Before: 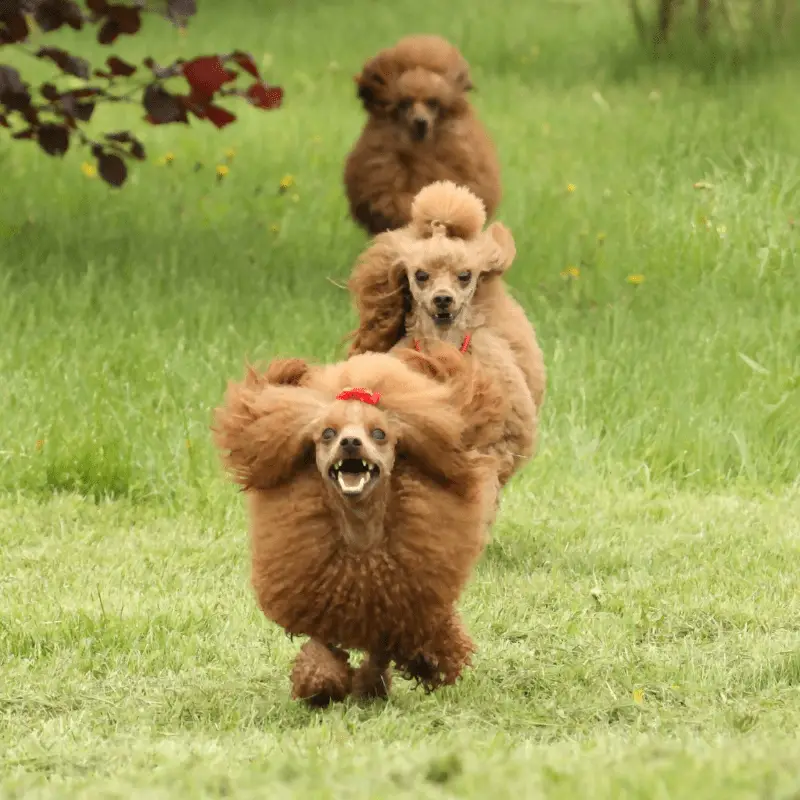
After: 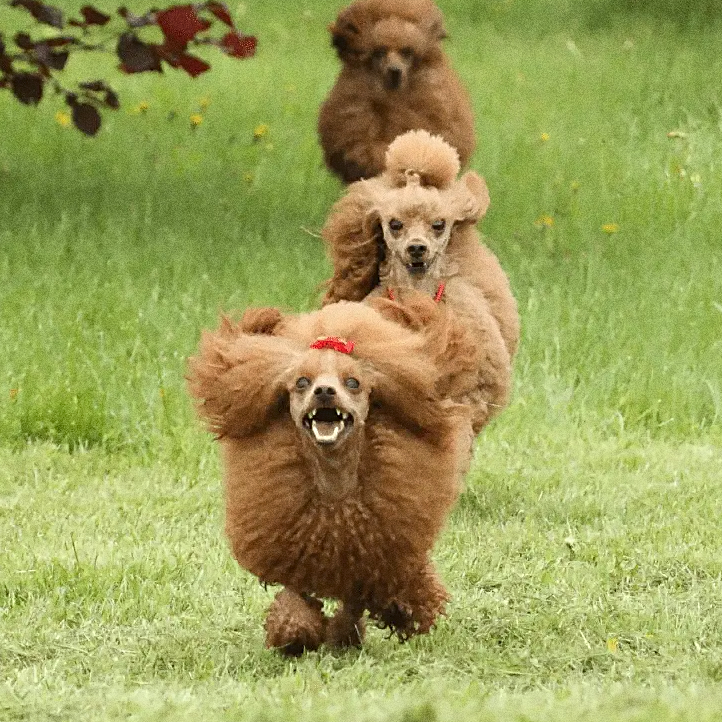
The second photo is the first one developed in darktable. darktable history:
grain: coarseness 0.09 ISO, strength 40%
crop: left 3.305%, top 6.436%, right 6.389%, bottom 3.258%
white balance: red 0.976, blue 1.04
sharpen: on, module defaults
